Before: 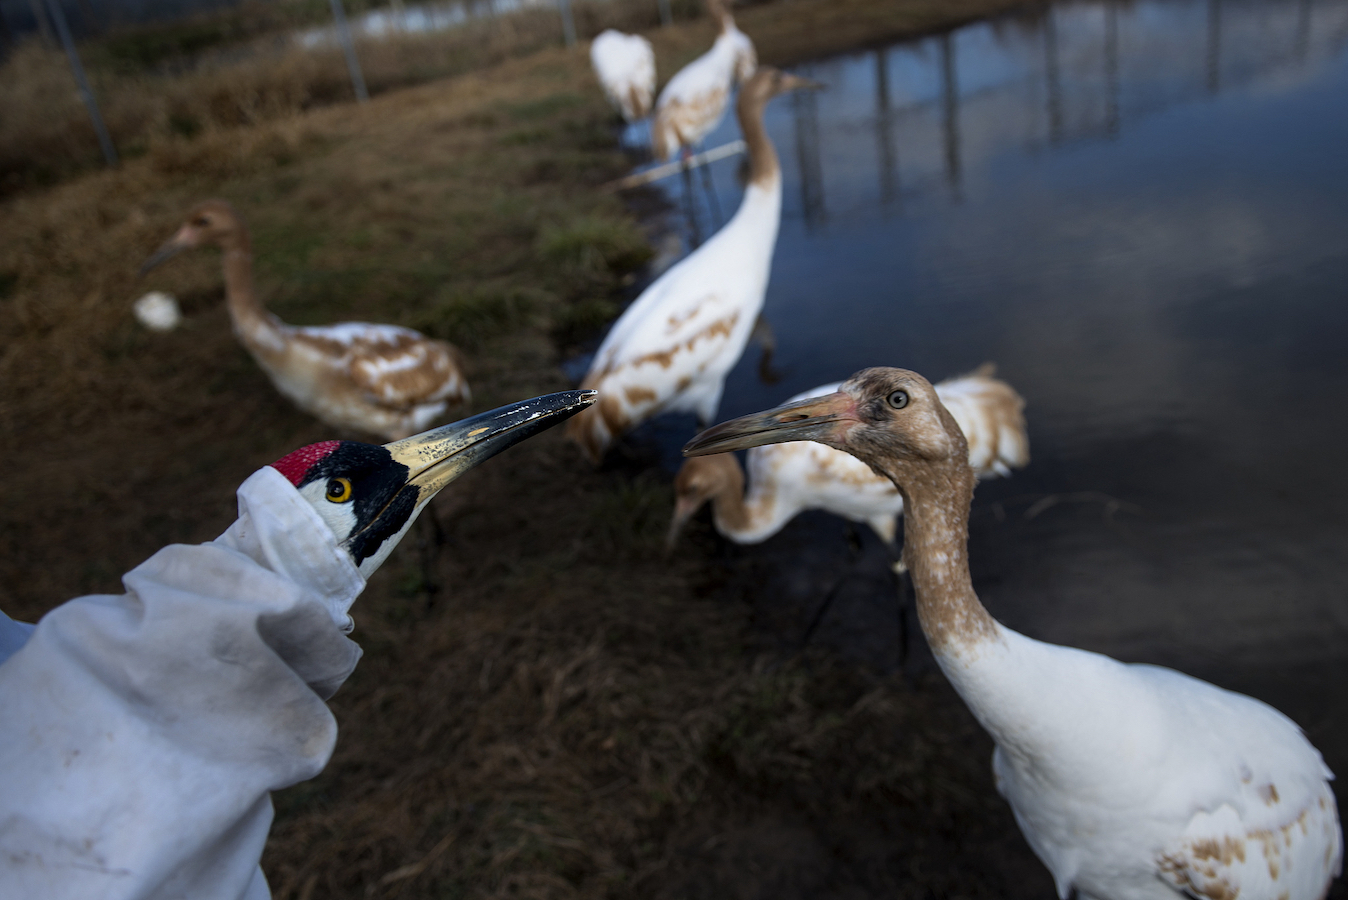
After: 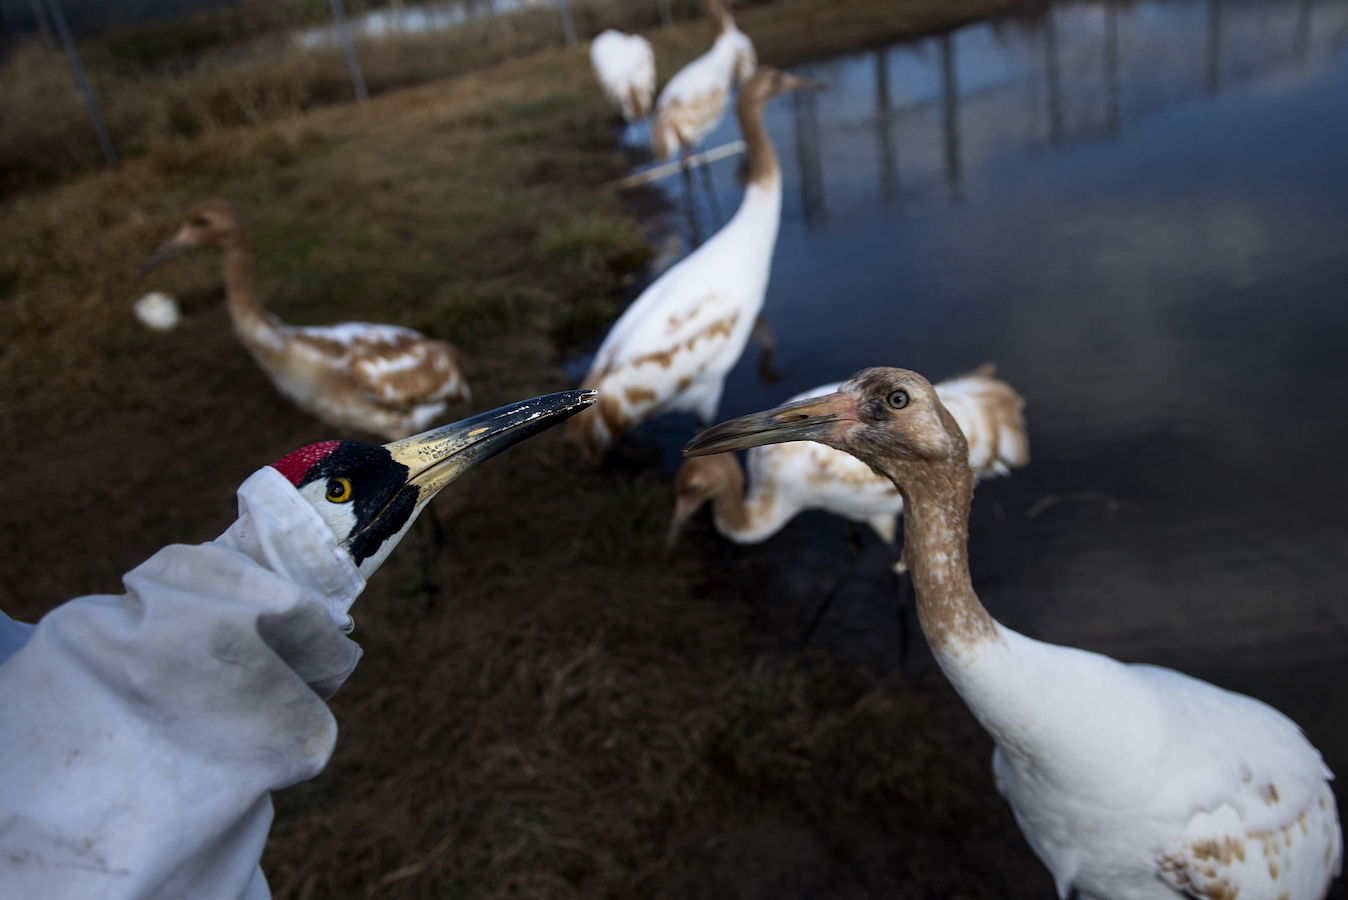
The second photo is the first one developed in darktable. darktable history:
tone curve: curves: ch0 [(0, 0) (0.08, 0.069) (0.4, 0.391) (0.6, 0.609) (0.92, 0.93) (1, 1)], color space Lab, independent channels, preserve colors none
